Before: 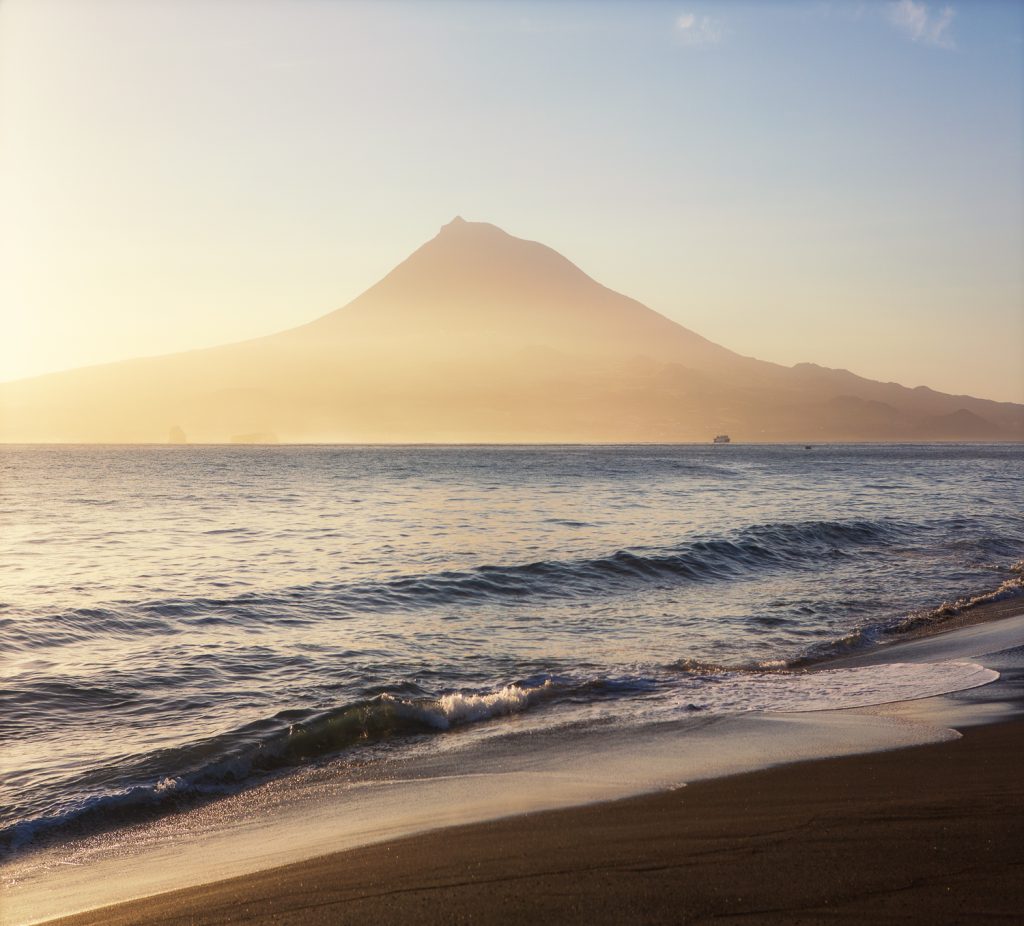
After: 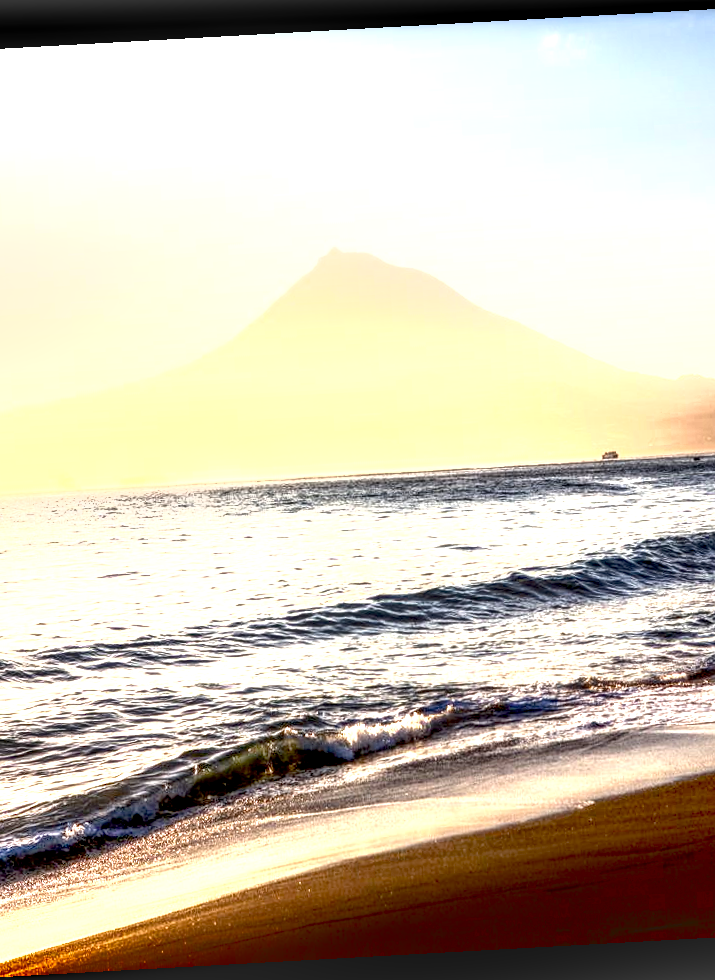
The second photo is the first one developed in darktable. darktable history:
exposure: black level correction 0.016, exposure 1.774 EV, compensate highlight preservation false
crop and rotate: left 12.648%, right 20.685%
local contrast: highlights 0%, shadows 0%, detail 182%
rotate and perspective: rotation -3.18°, automatic cropping off
shadows and highlights: shadows -88.03, highlights -35.45, shadows color adjustment 99.15%, highlights color adjustment 0%, soften with gaussian
